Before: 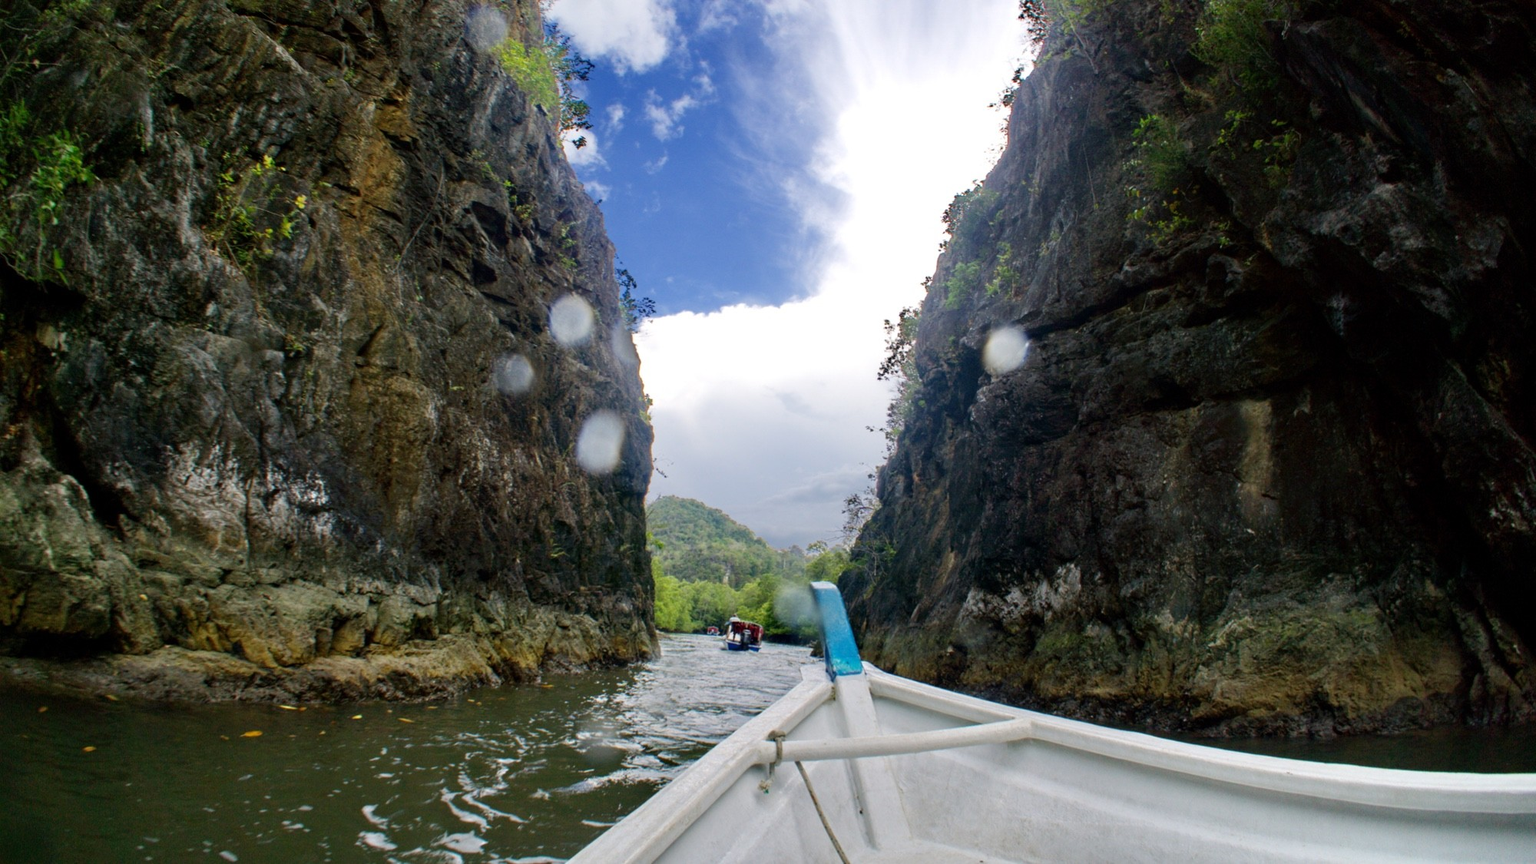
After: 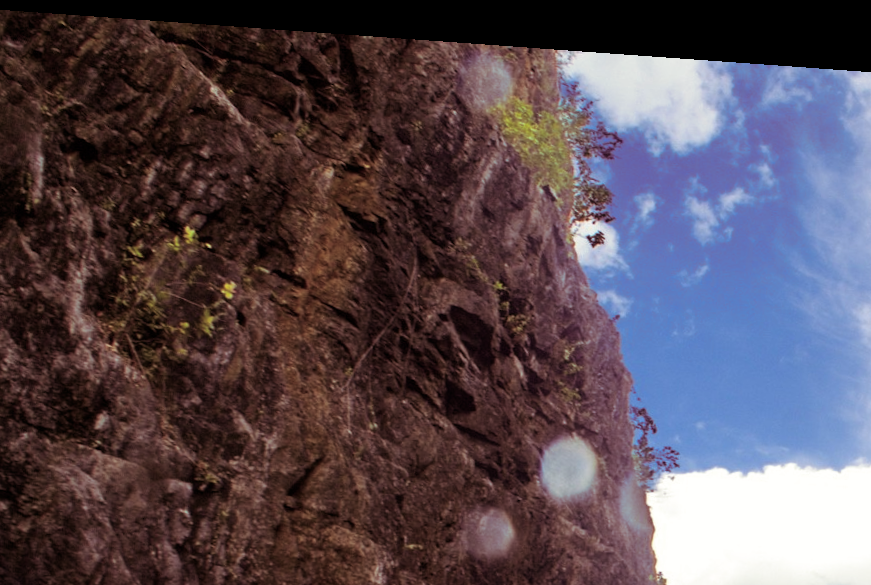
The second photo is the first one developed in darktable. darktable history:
split-toning: on, module defaults
white balance: red 1.009, blue 0.985
crop and rotate: left 10.817%, top 0.062%, right 47.194%, bottom 53.626%
rotate and perspective: rotation 4.1°, automatic cropping off
